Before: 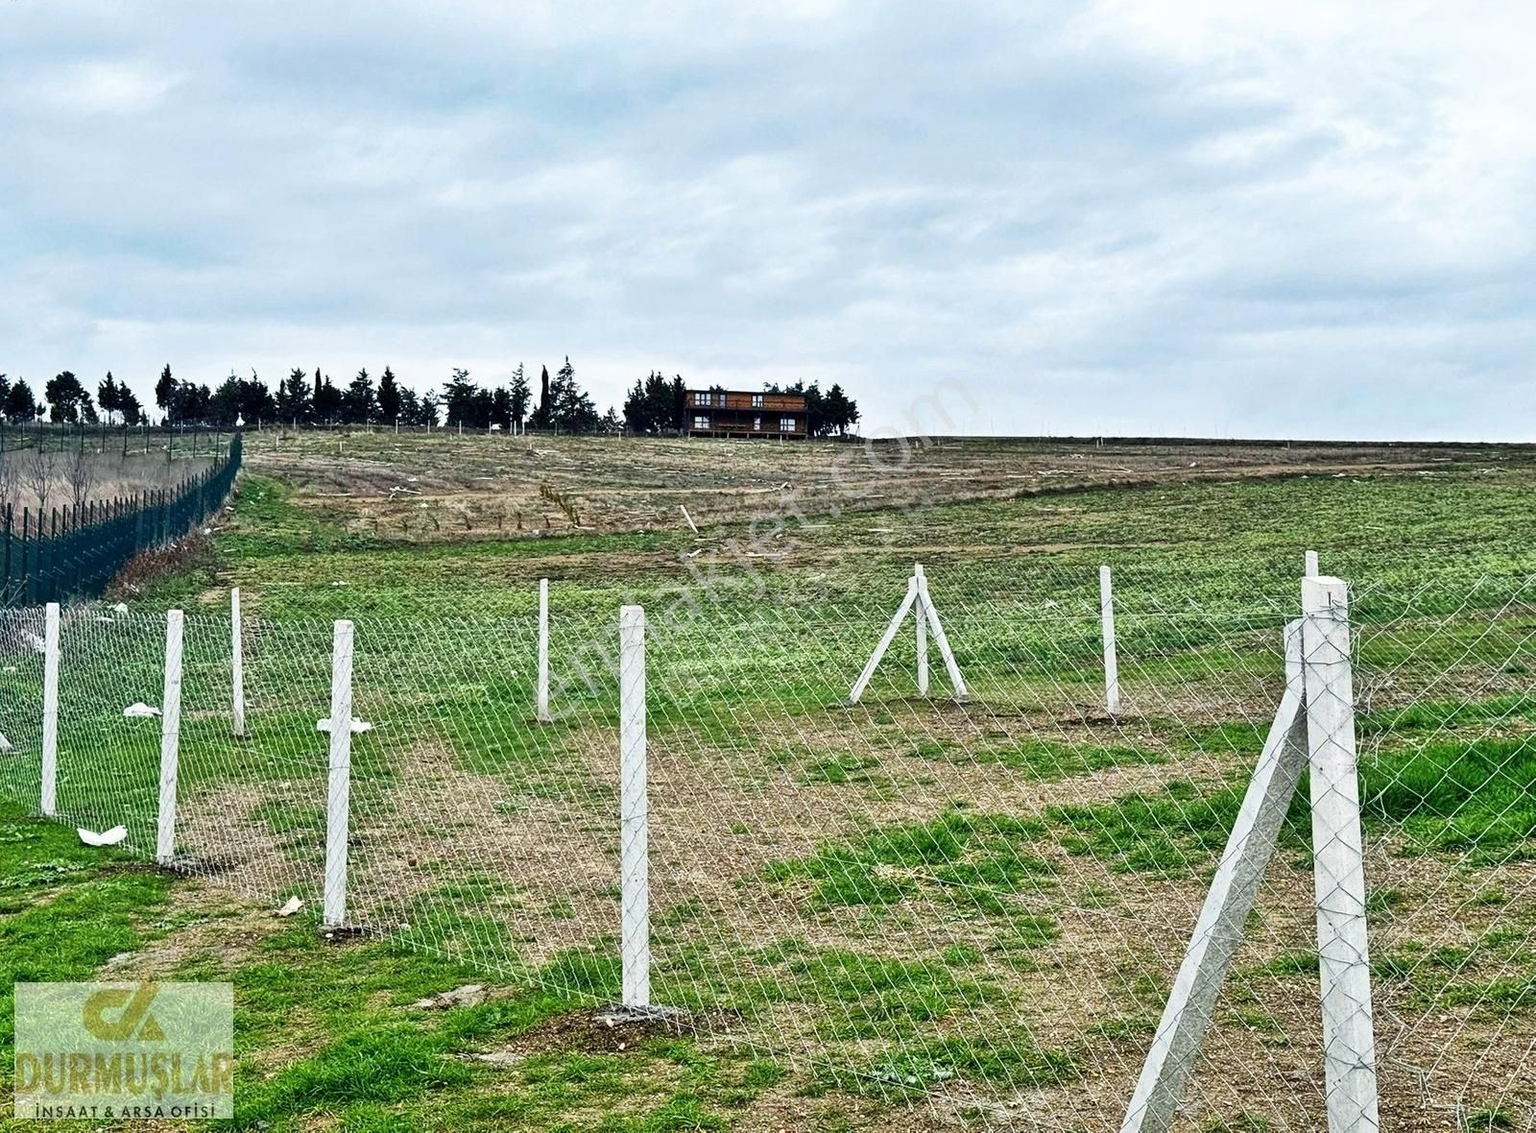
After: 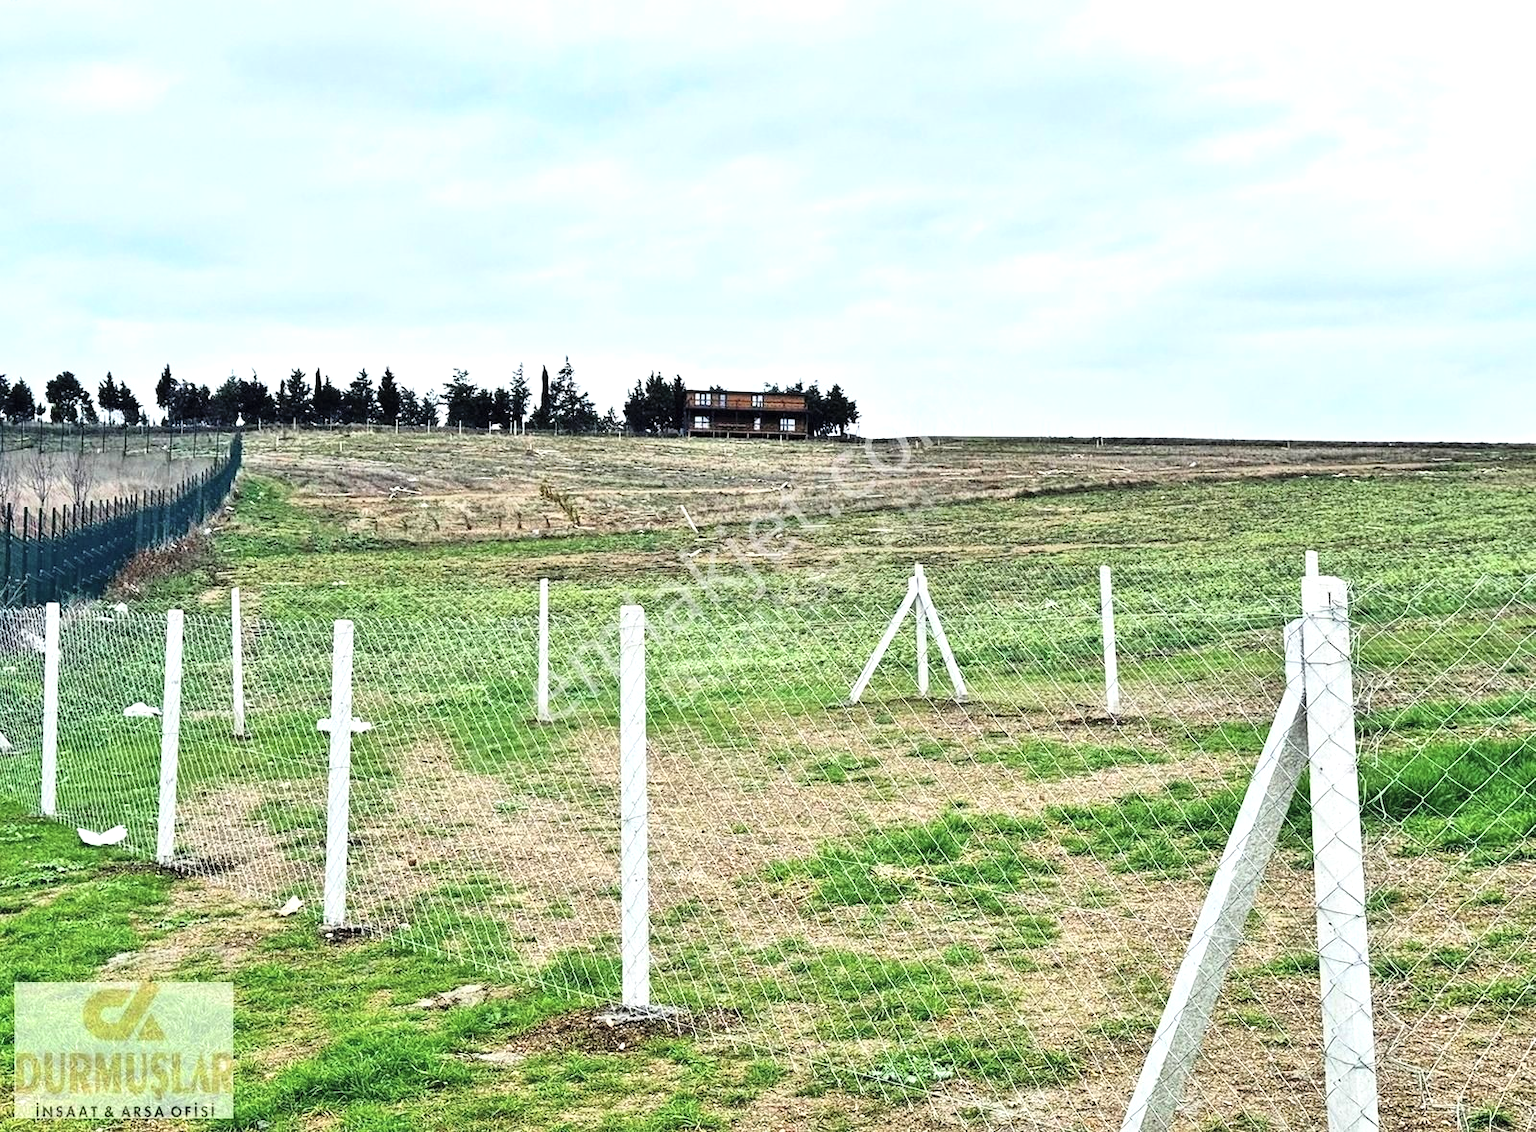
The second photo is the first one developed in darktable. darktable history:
tone equalizer: -8 EV -0.394 EV, -7 EV -0.378 EV, -6 EV -0.323 EV, -5 EV -0.228 EV, -3 EV 0.21 EV, -2 EV 0.317 EV, -1 EV 0.397 EV, +0 EV 0.404 EV
contrast brightness saturation: contrast 0.138, brightness 0.212
